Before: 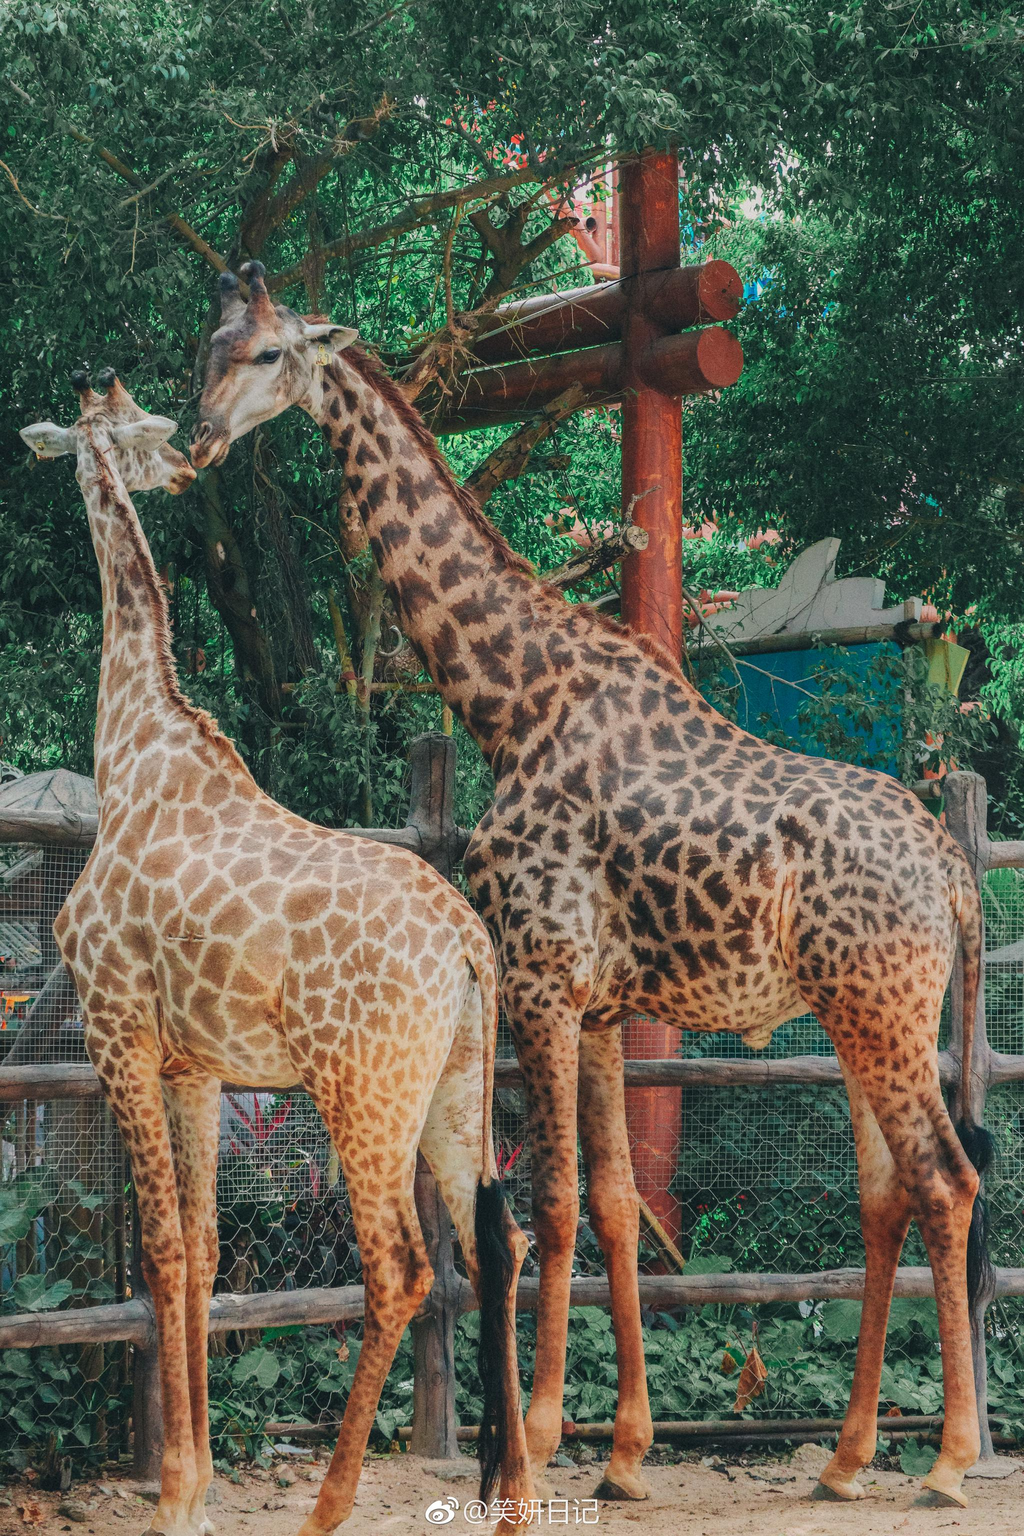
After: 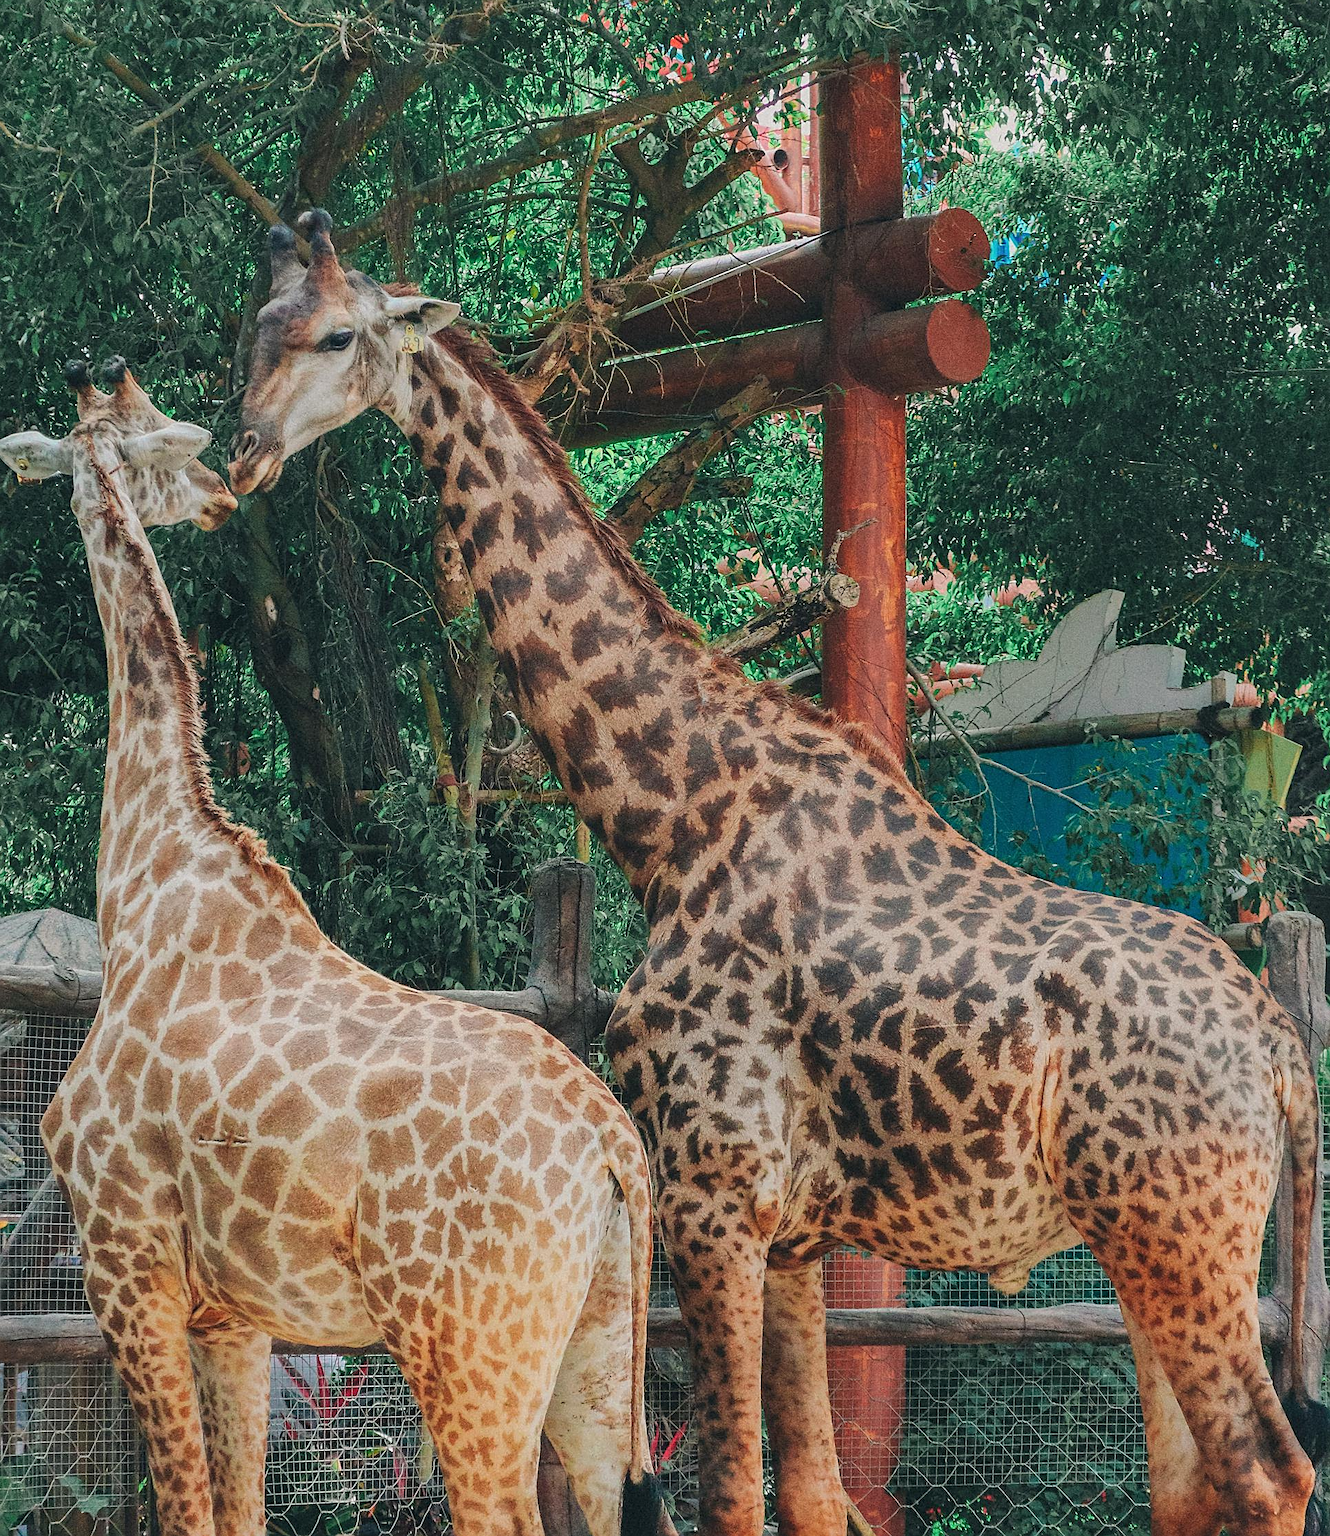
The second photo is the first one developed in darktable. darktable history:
sharpen: on, module defaults
shadows and highlights: shadows 31.6, highlights -31.31, soften with gaussian
crop: left 2.379%, top 7.108%, right 3.16%, bottom 20.211%
